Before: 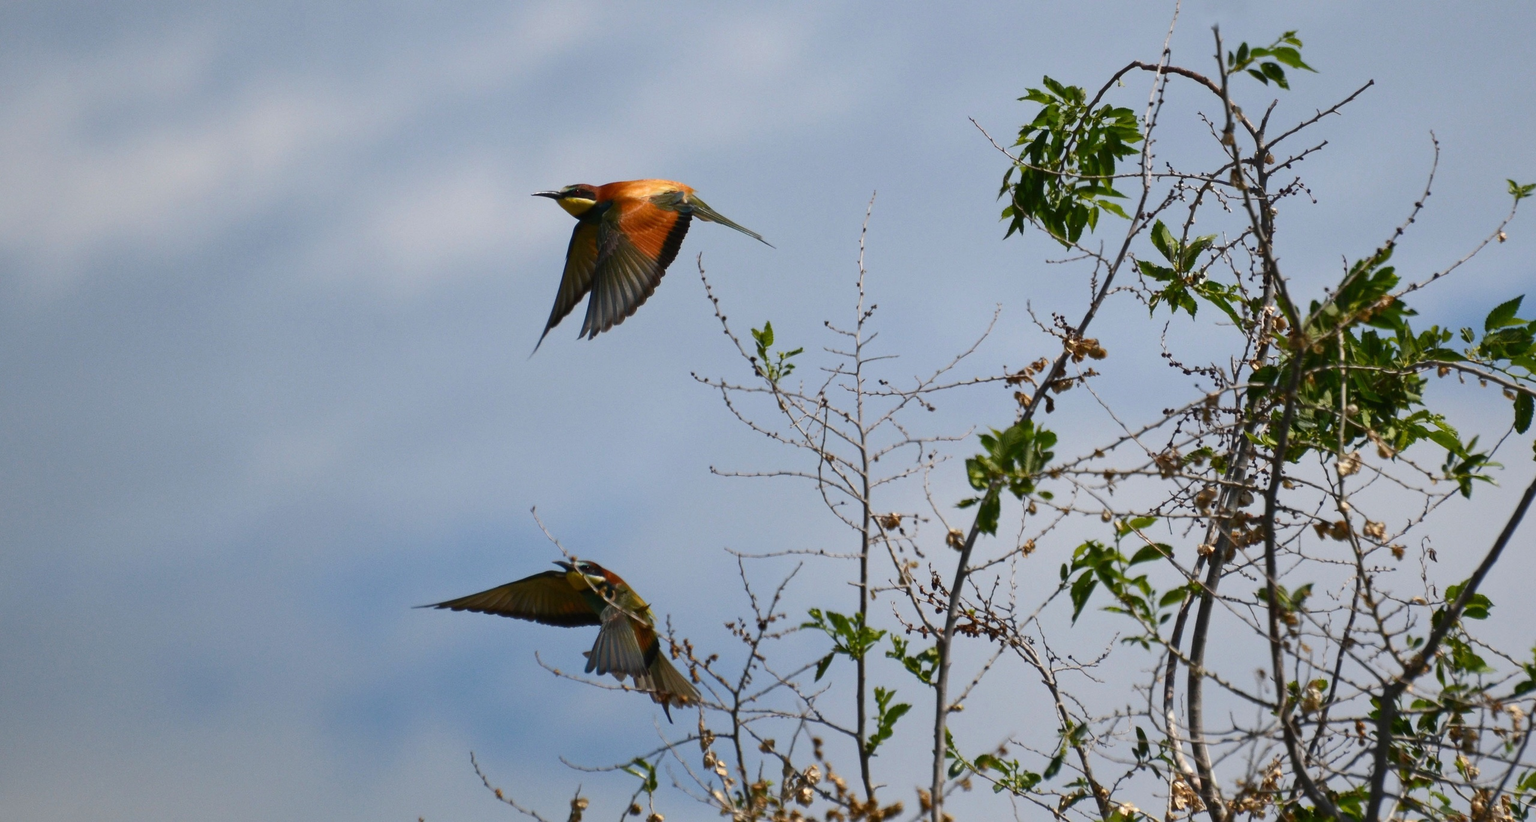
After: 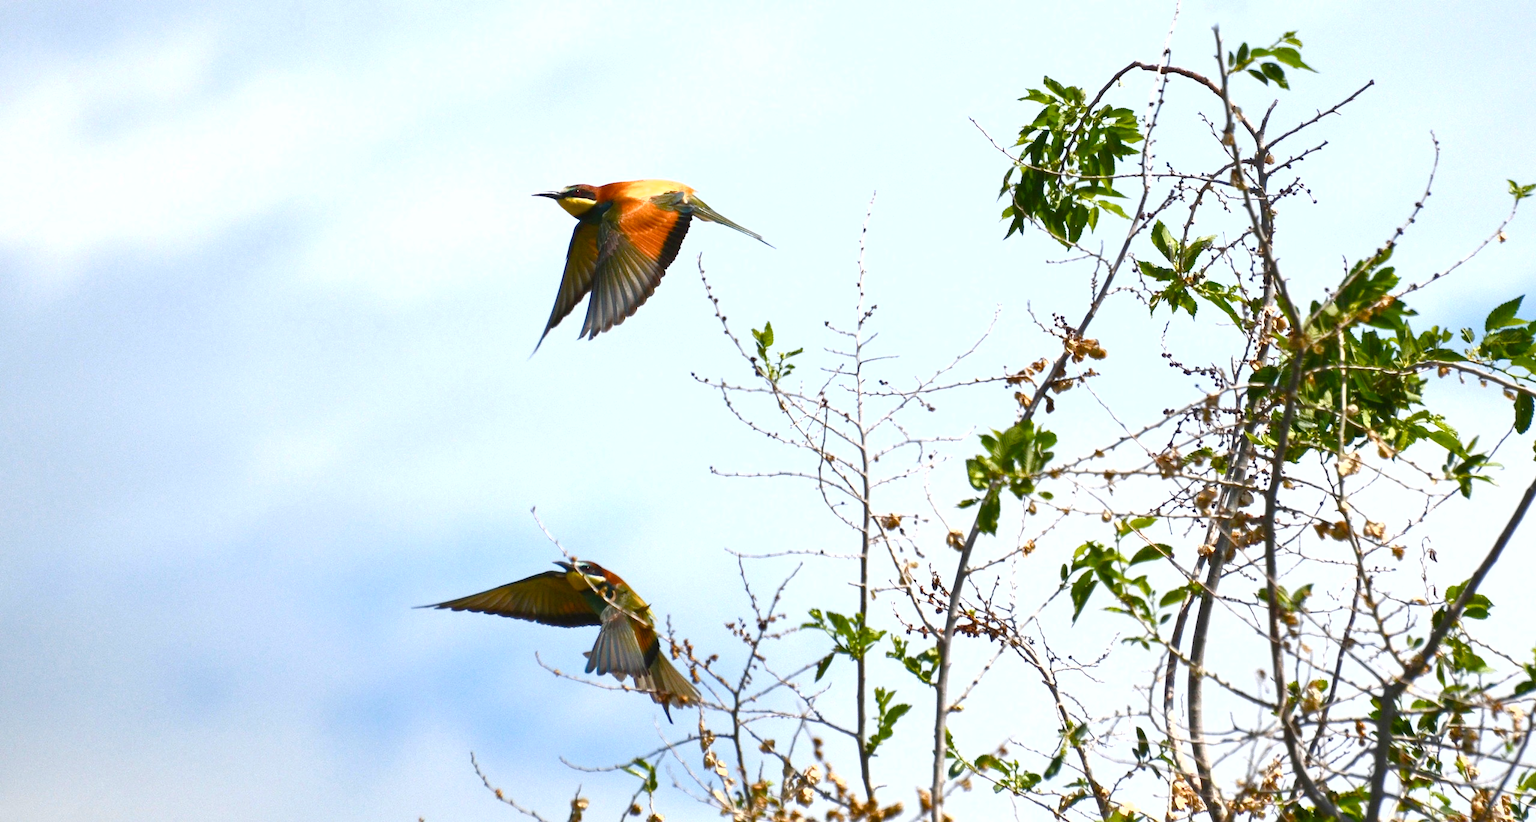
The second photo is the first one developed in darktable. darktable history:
color balance rgb: perceptual saturation grading › global saturation 20%, perceptual saturation grading › highlights -24.977%, perceptual saturation grading › shadows 24.499%, global vibrance 11.063%
shadows and highlights: radius 110.45, shadows 51.36, white point adjustment 8.98, highlights -2.66, soften with gaussian
exposure: black level correction 0, exposure 1.022 EV, compensate exposure bias true, compensate highlight preservation false
